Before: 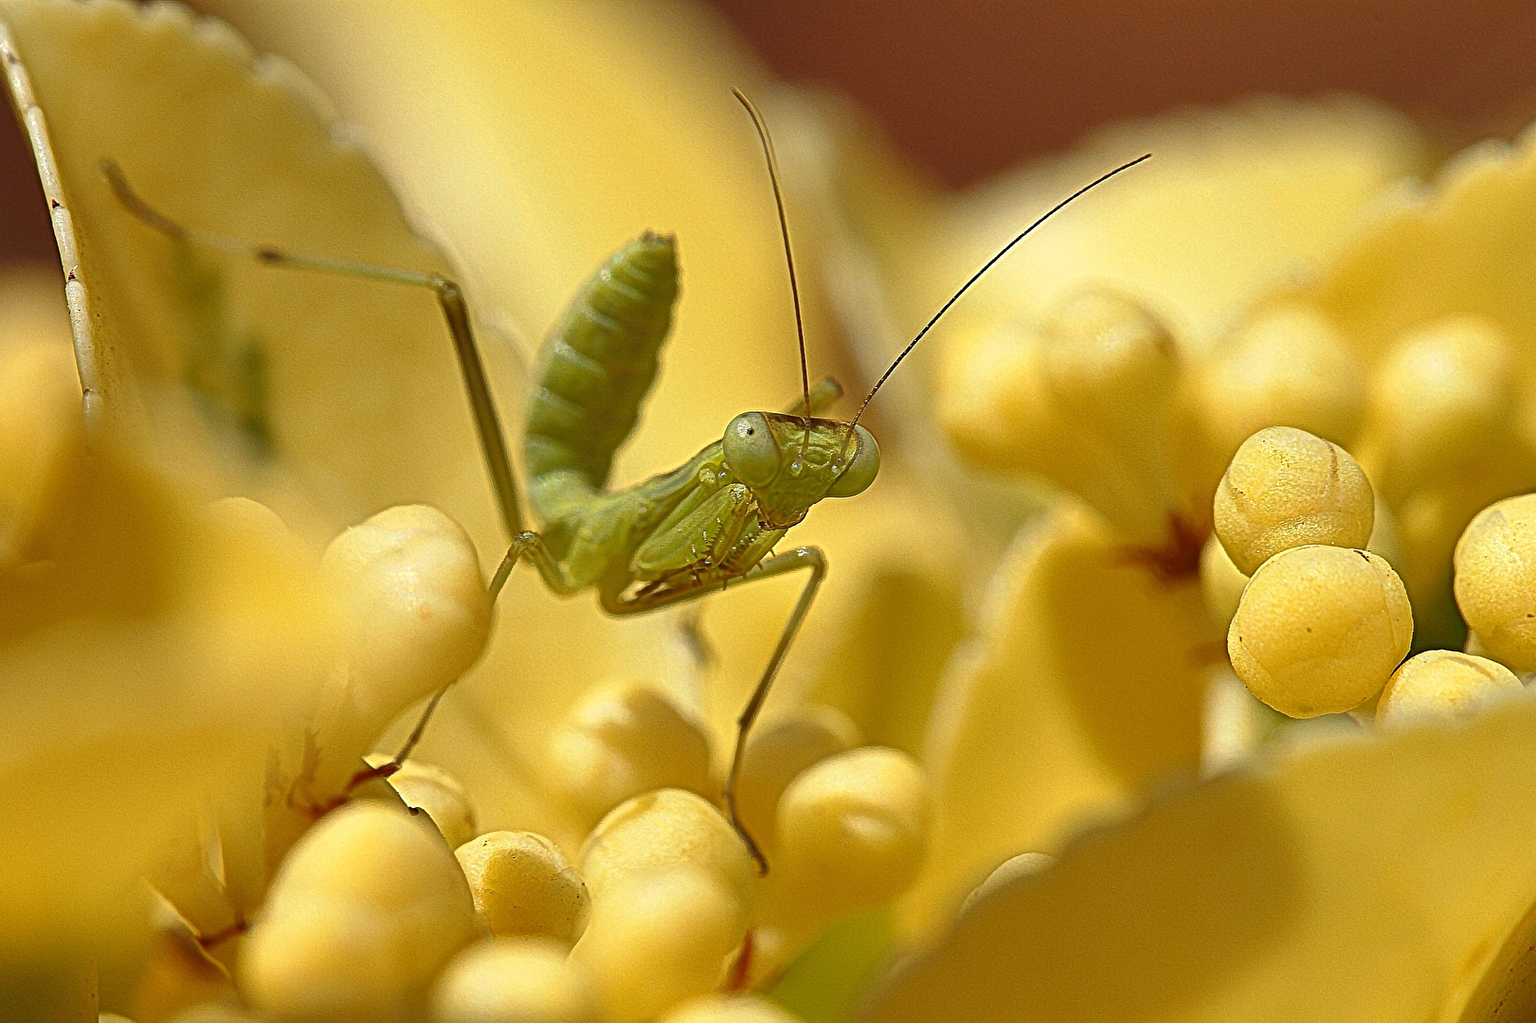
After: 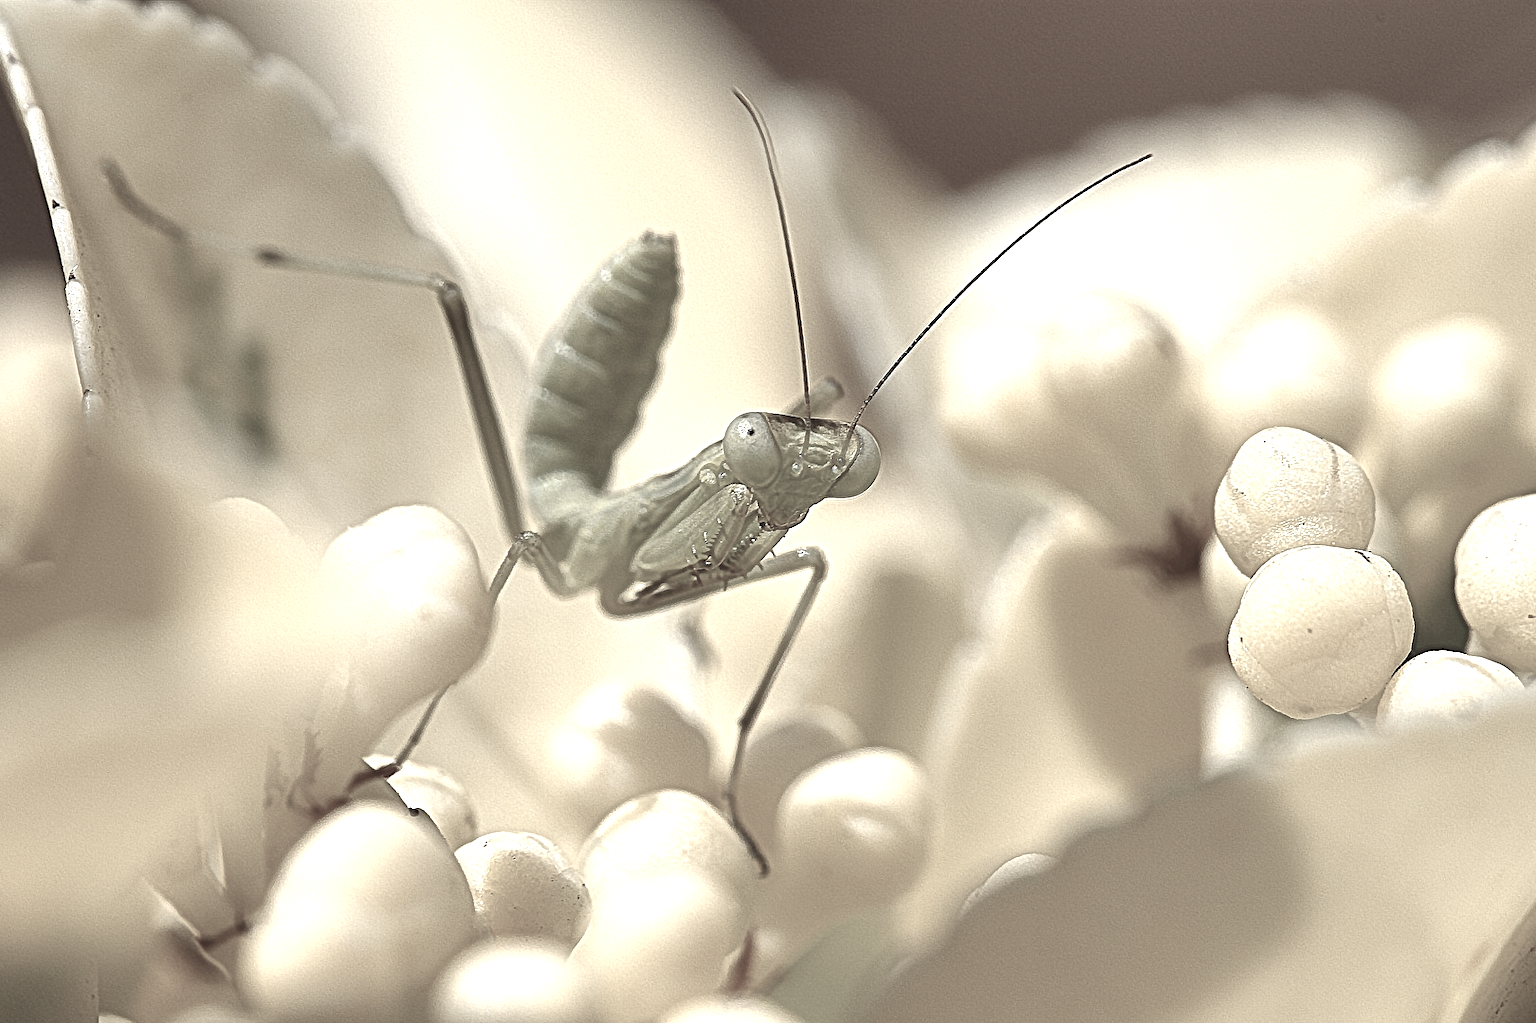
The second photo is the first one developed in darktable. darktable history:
color zones: curves: ch0 [(0.254, 0.492) (0.724, 0.62)]; ch1 [(0.25, 0.528) (0.719, 0.796)]; ch2 [(0, 0.472) (0.25, 0.5) (0.73, 0.184)]
exposure: black level correction 0, exposure 0.701 EV, compensate highlight preservation false
color correction: highlights b* 0.04, saturation 0.192
